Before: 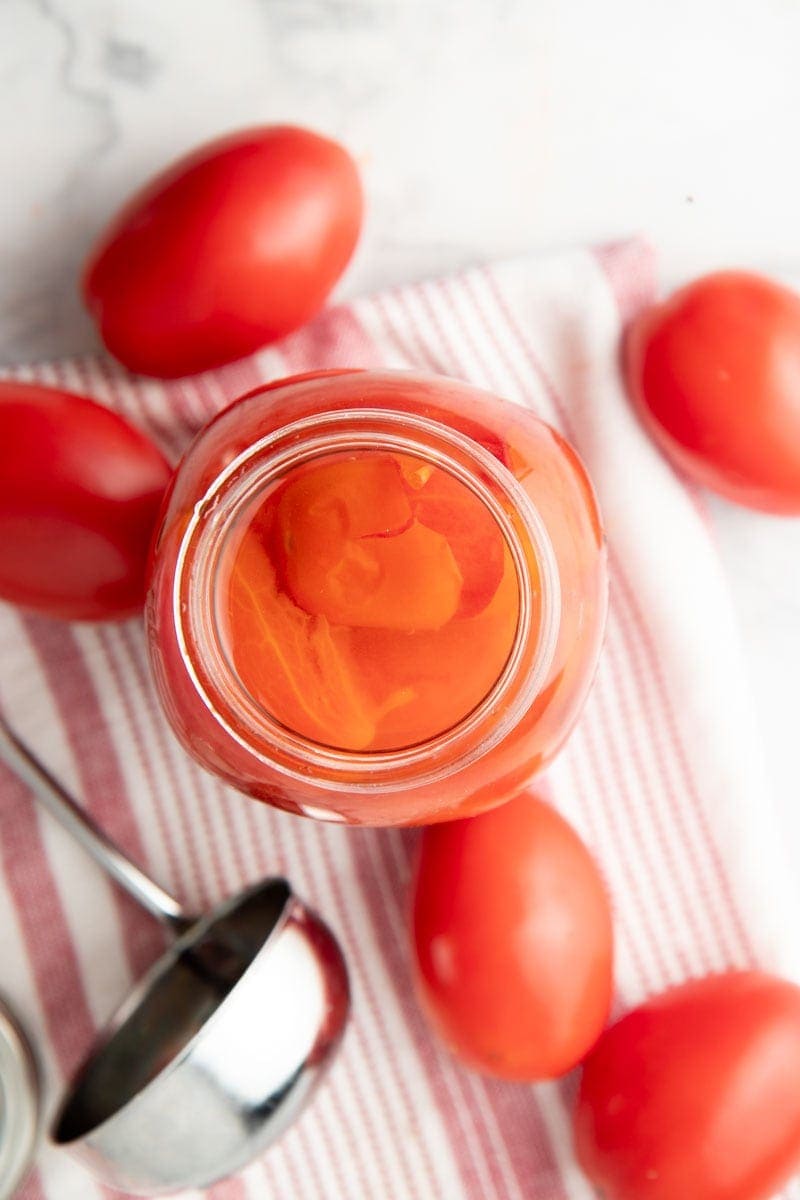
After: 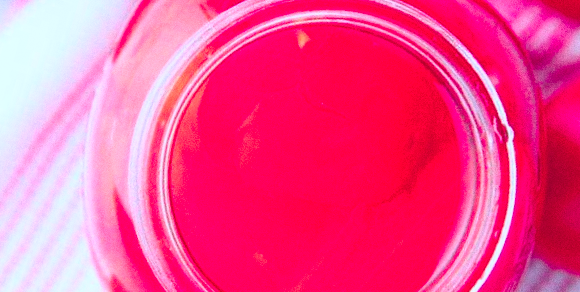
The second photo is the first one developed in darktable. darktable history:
grain: on, module defaults
crop and rotate: angle 16.12°, top 30.835%, bottom 35.653%
tone curve: curves: ch1 [(0, 0) (0.108, 0.197) (0.5, 0.5) (0.681, 0.885) (1, 1)]; ch2 [(0, 0) (0.28, 0.151) (1, 1)], color space Lab, independent channels
